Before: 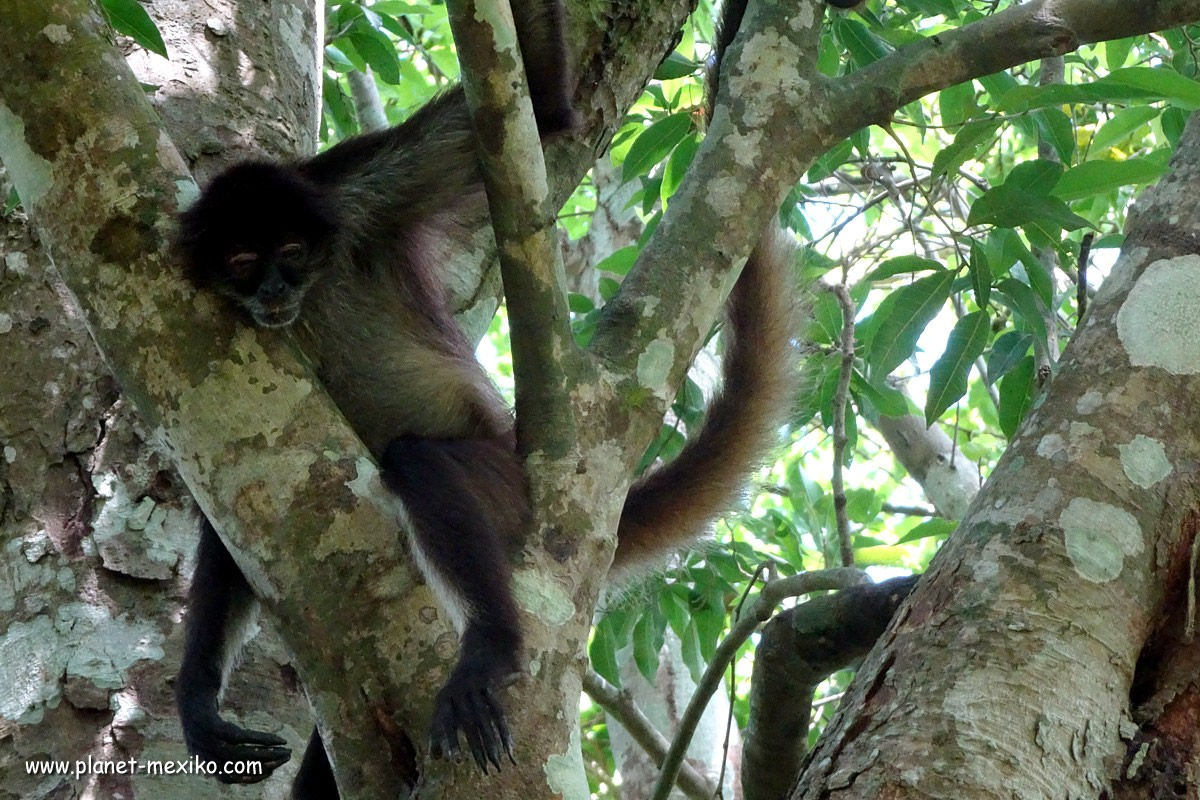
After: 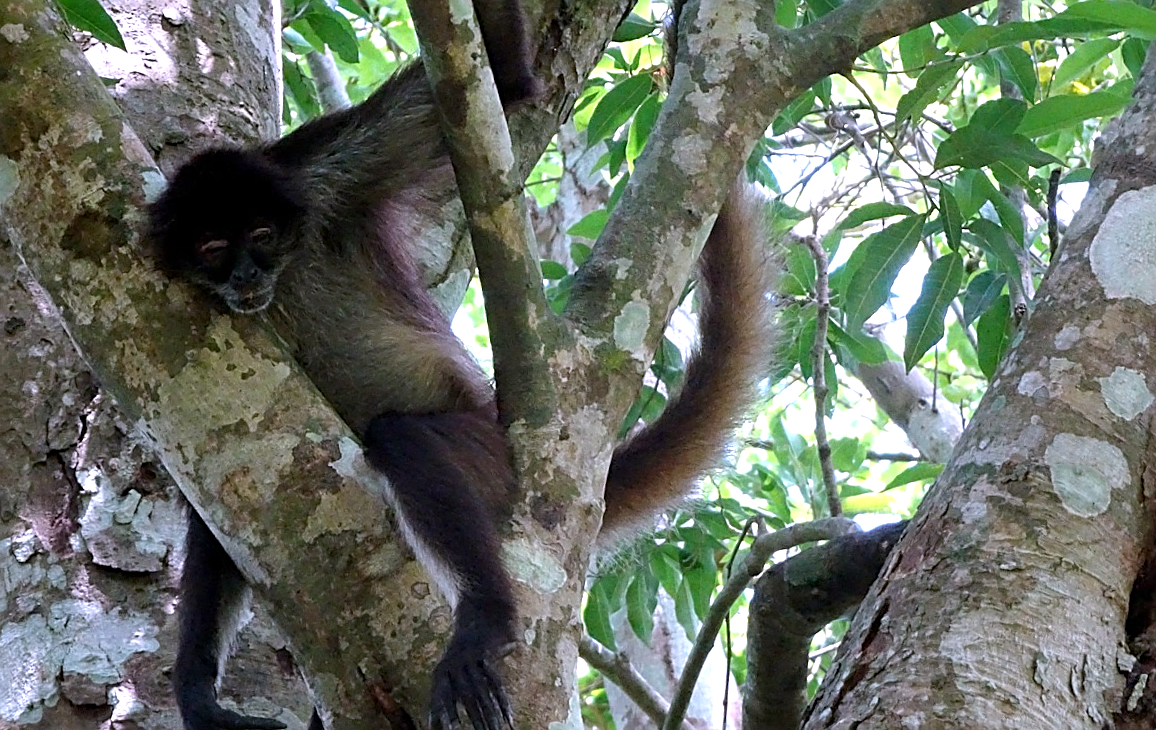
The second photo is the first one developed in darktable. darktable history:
white balance: red 1.042, blue 1.17
rotate and perspective: rotation -3.52°, crop left 0.036, crop right 0.964, crop top 0.081, crop bottom 0.919
exposure: exposure 0.2 EV, compensate highlight preservation false
sharpen: radius 2.767
